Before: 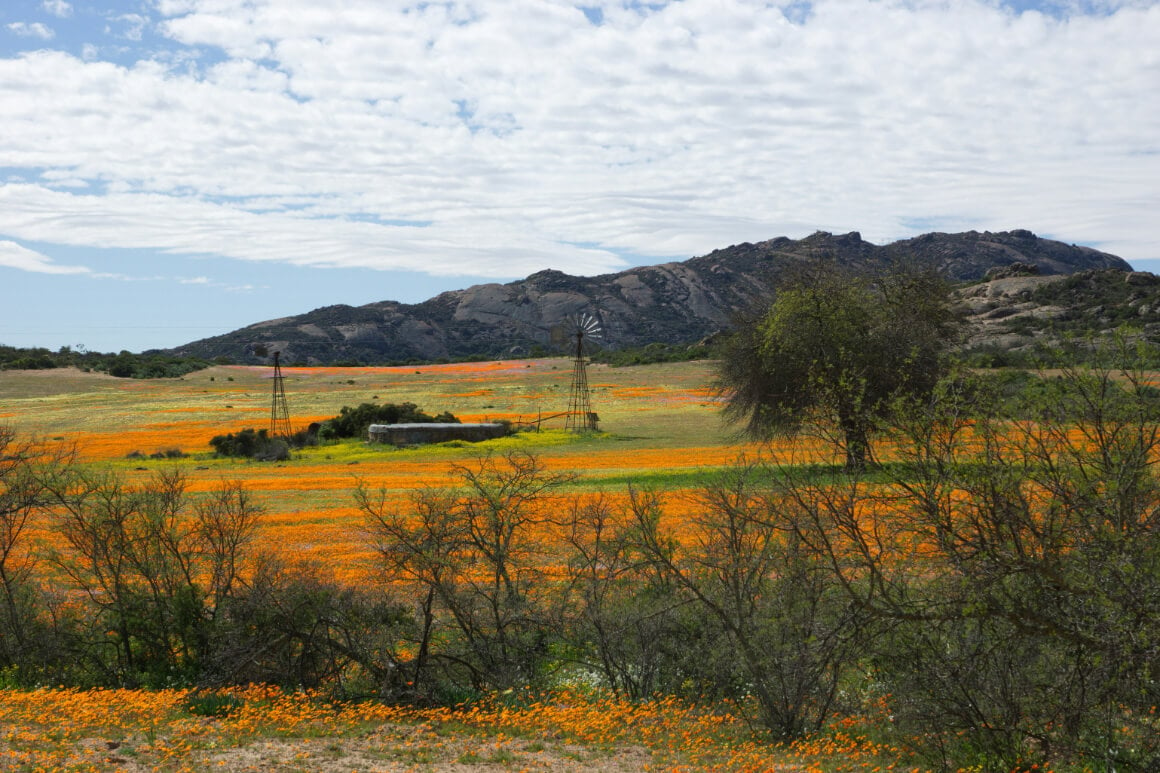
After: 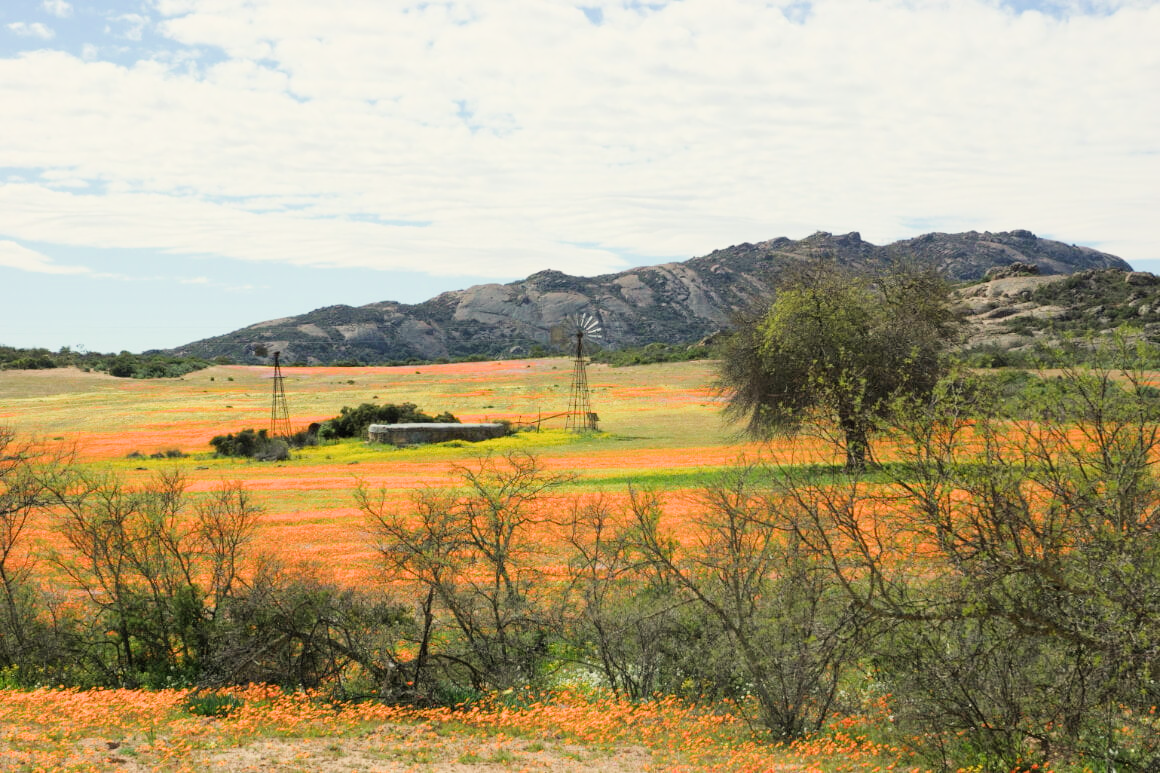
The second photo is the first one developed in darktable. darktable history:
white balance: red 1.029, blue 0.92
exposure: black level correction 0, exposure 1.35 EV, compensate exposure bias true, compensate highlight preservation false
filmic rgb: black relative exposure -7.65 EV, white relative exposure 4.56 EV, hardness 3.61
